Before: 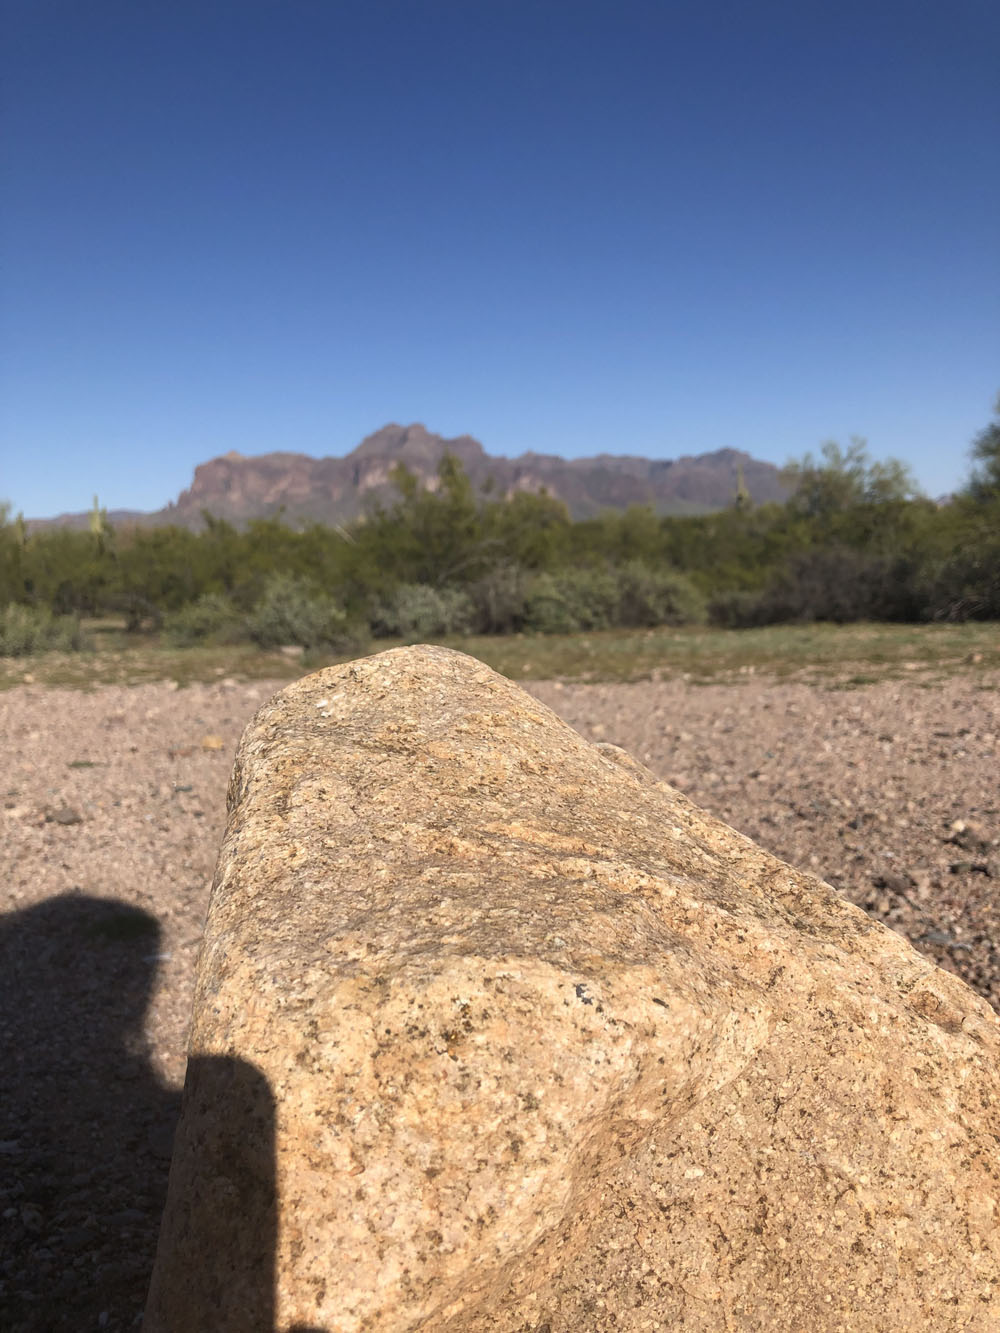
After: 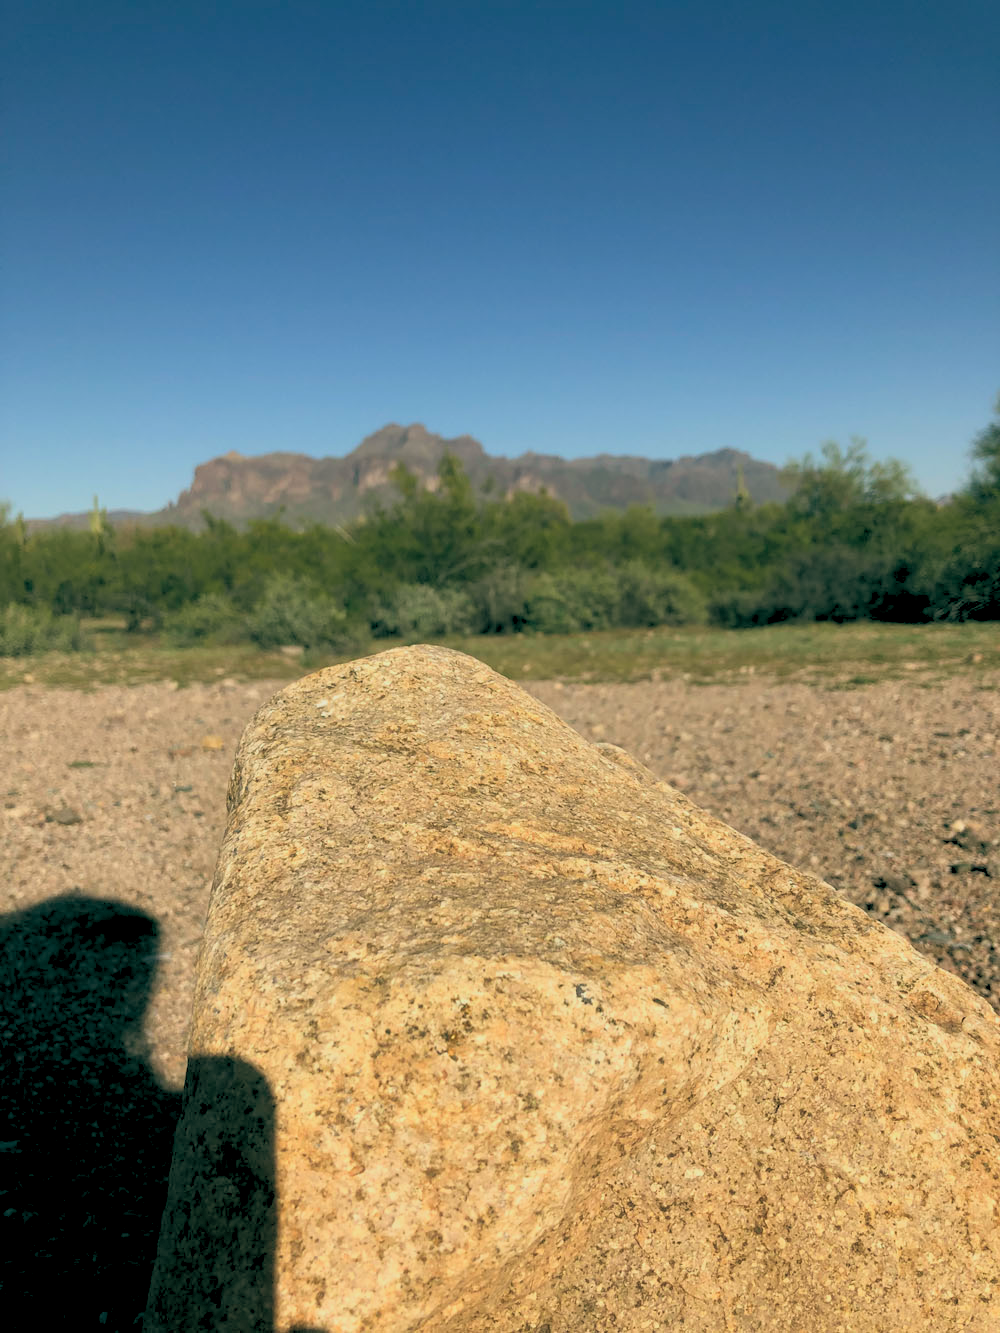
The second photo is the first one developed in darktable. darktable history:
rgb levels: preserve colors sum RGB, levels [[0.038, 0.433, 0.934], [0, 0.5, 1], [0, 0.5, 1]]
color balance: lift [1.005, 0.99, 1.007, 1.01], gamma [1, 1.034, 1.032, 0.966], gain [0.873, 1.055, 1.067, 0.933]
rgb curve: curves: ch0 [(0, 0) (0.078, 0.051) (0.929, 0.956) (1, 1)], compensate middle gray true
